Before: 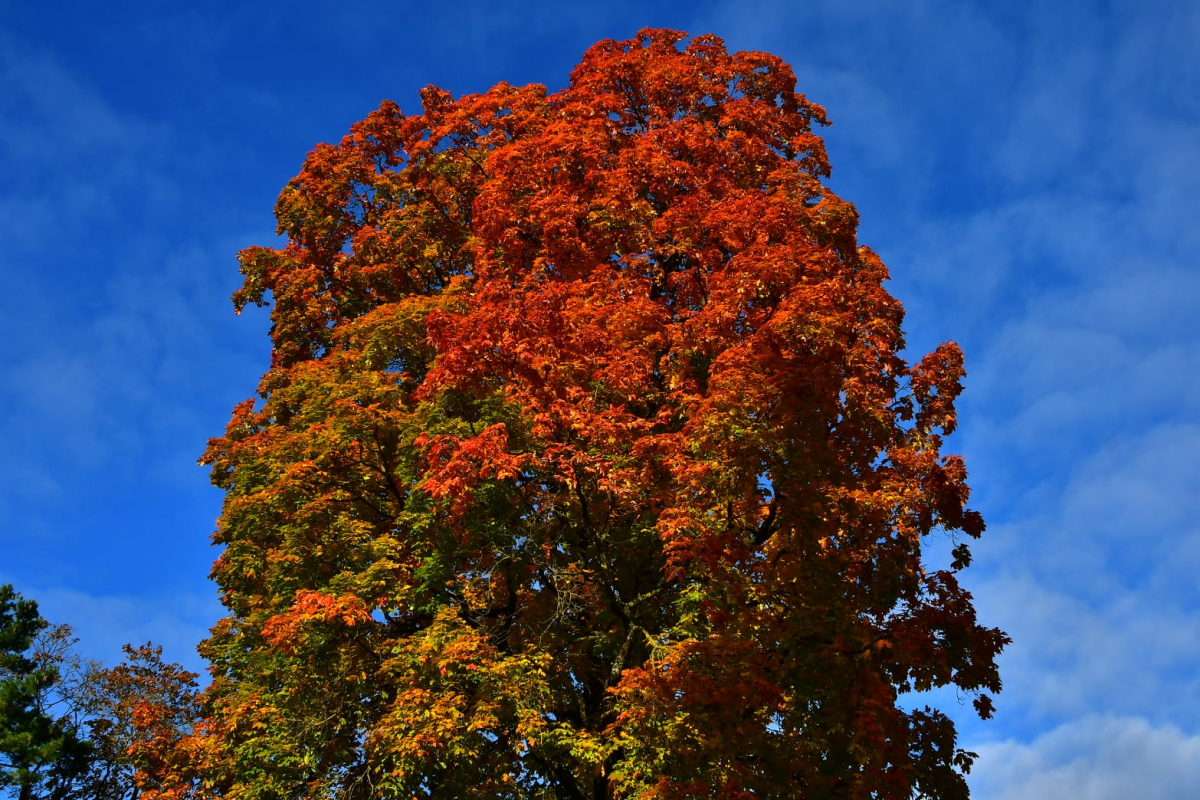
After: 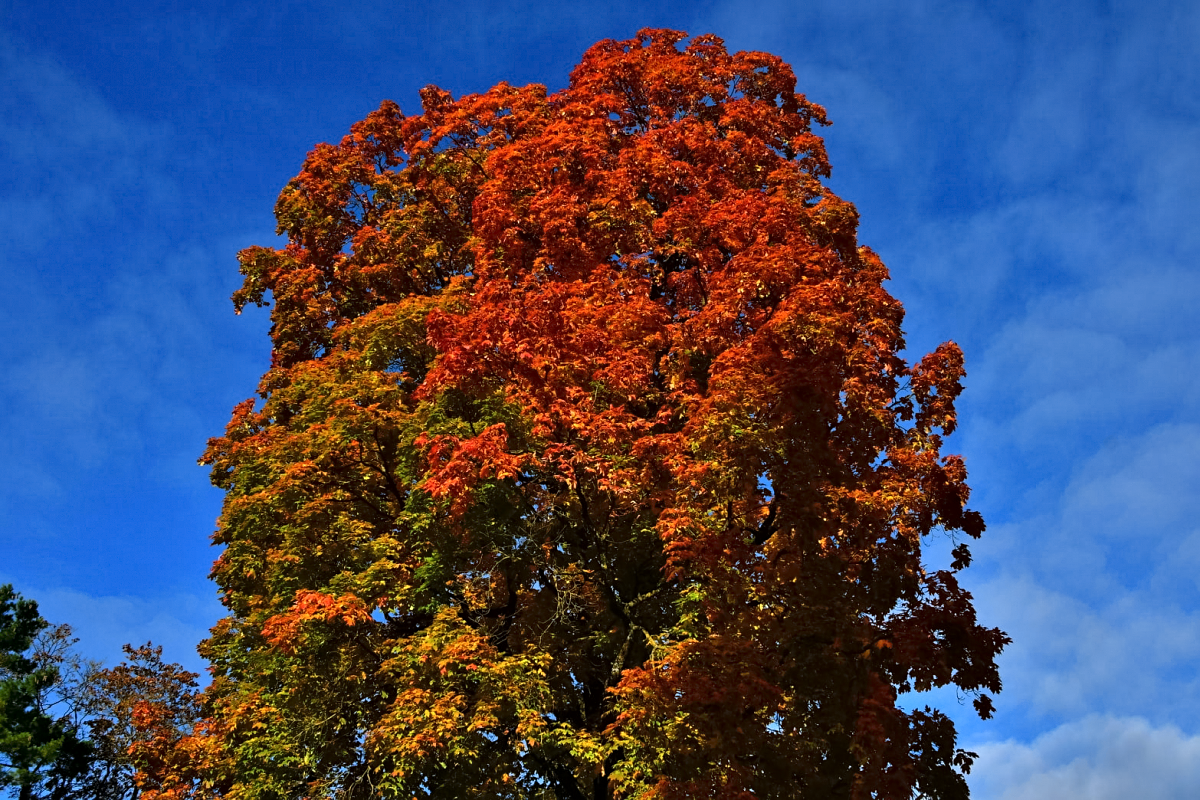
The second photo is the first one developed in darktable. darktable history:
contrast equalizer: octaves 7, y [[0.6 ×6], [0.55 ×6], [0 ×6], [0 ×6], [0 ×6]], mix 0.15
denoise (profiled): strength 1.2, preserve shadows 0, a [-1, 0, 0], y [[0.5 ×7] ×4, [0 ×7], [0.5 ×7]], compensate highlight preservation false
sharpen: amount 0.2
raw chromatic aberrations: on, module defaults
